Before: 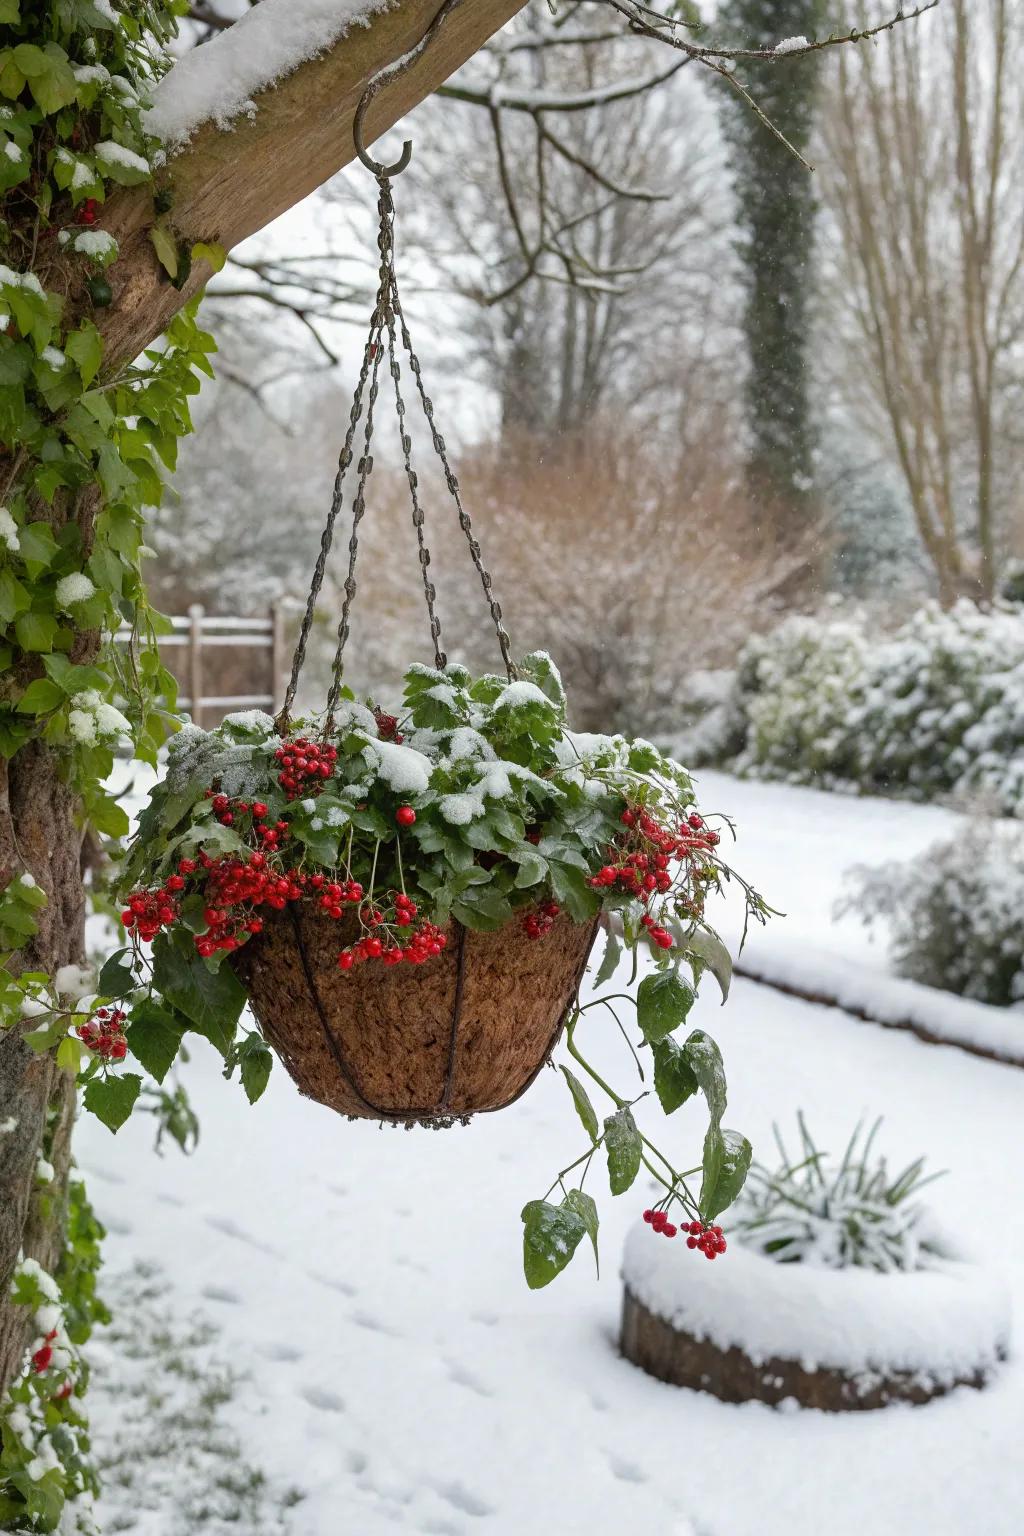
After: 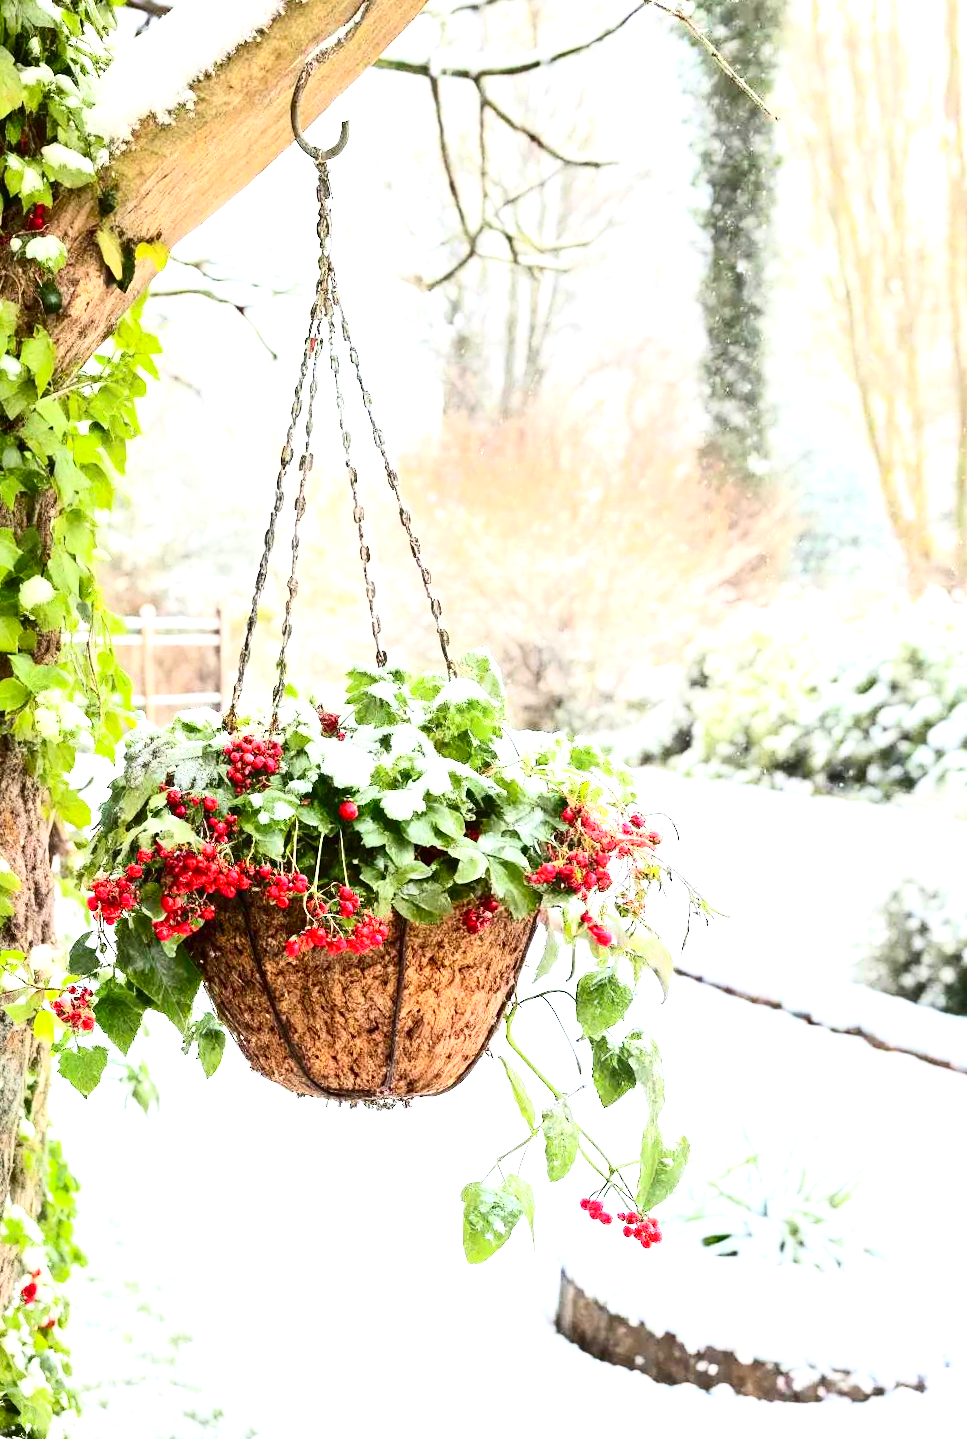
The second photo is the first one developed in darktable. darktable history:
contrast brightness saturation: contrast 0.4, brightness 0.1, saturation 0.21
rotate and perspective: rotation 0.062°, lens shift (vertical) 0.115, lens shift (horizontal) -0.133, crop left 0.047, crop right 0.94, crop top 0.061, crop bottom 0.94
exposure: black level correction 0.001, exposure 1.84 EV, compensate highlight preservation false
